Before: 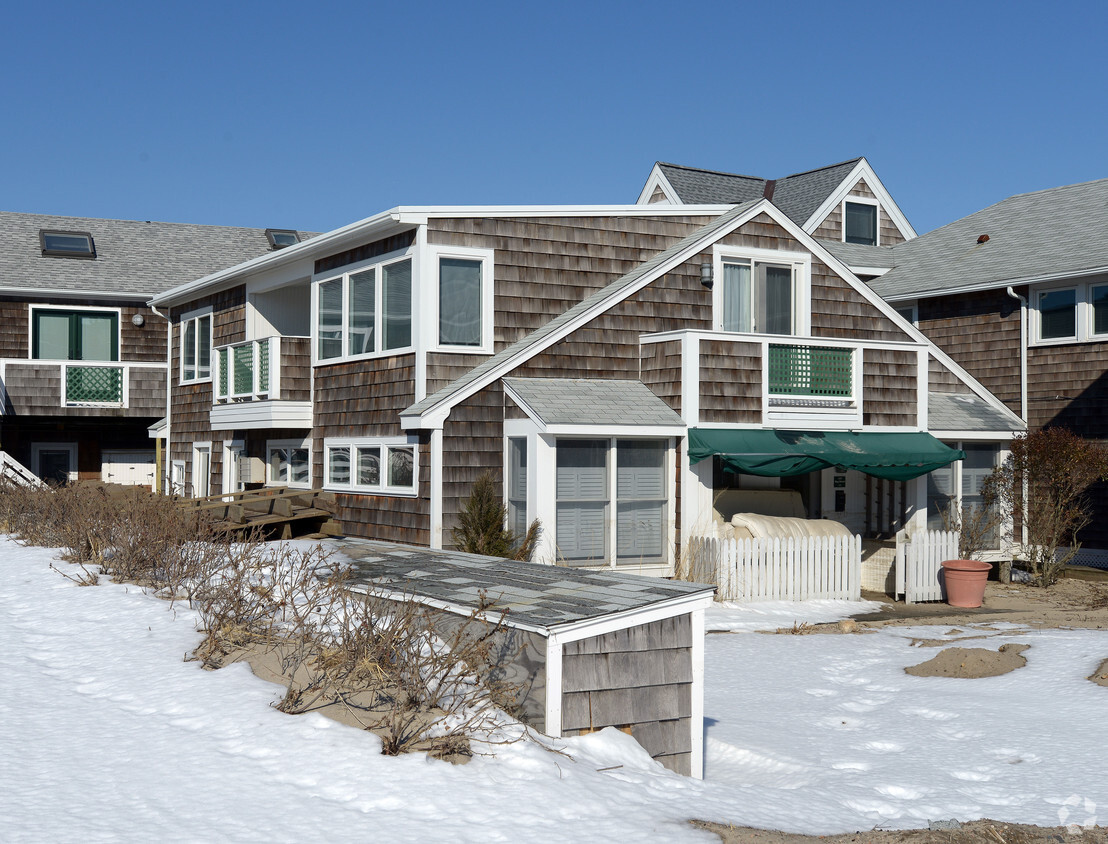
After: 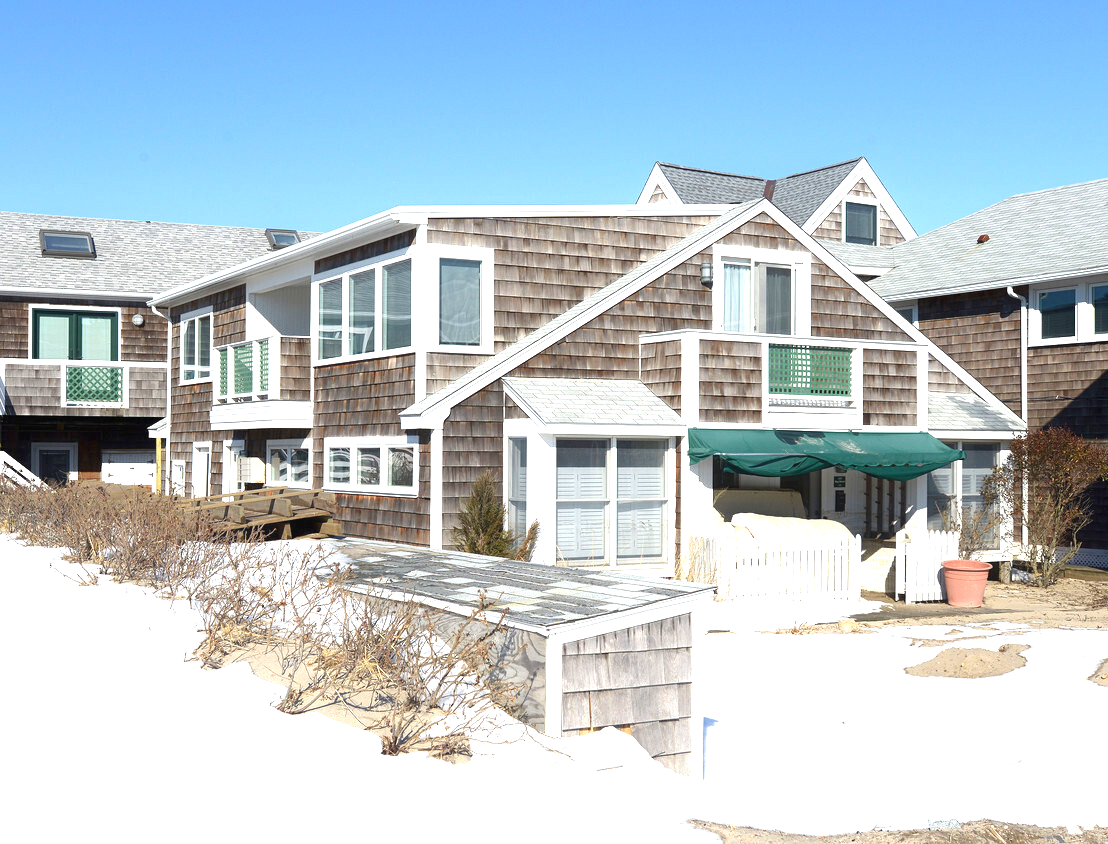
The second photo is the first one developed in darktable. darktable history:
contrast equalizer: octaves 7, y [[0.5, 0.486, 0.447, 0.446, 0.489, 0.5], [0.5 ×6], [0.5 ×6], [0 ×6], [0 ×6]]
exposure: black level correction 0, exposure 1.444 EV, compensate exposure bias true, compensate highlight preservation false
